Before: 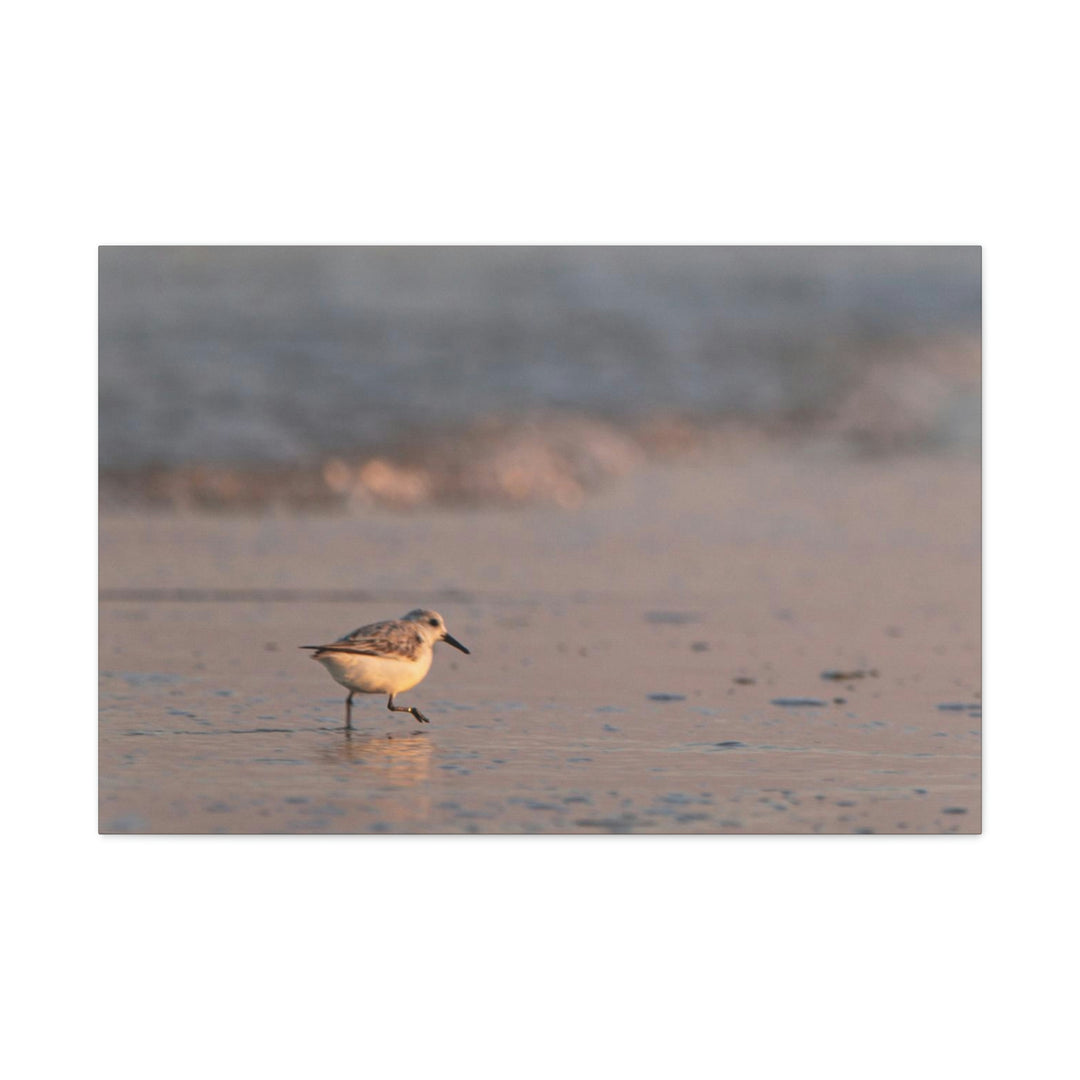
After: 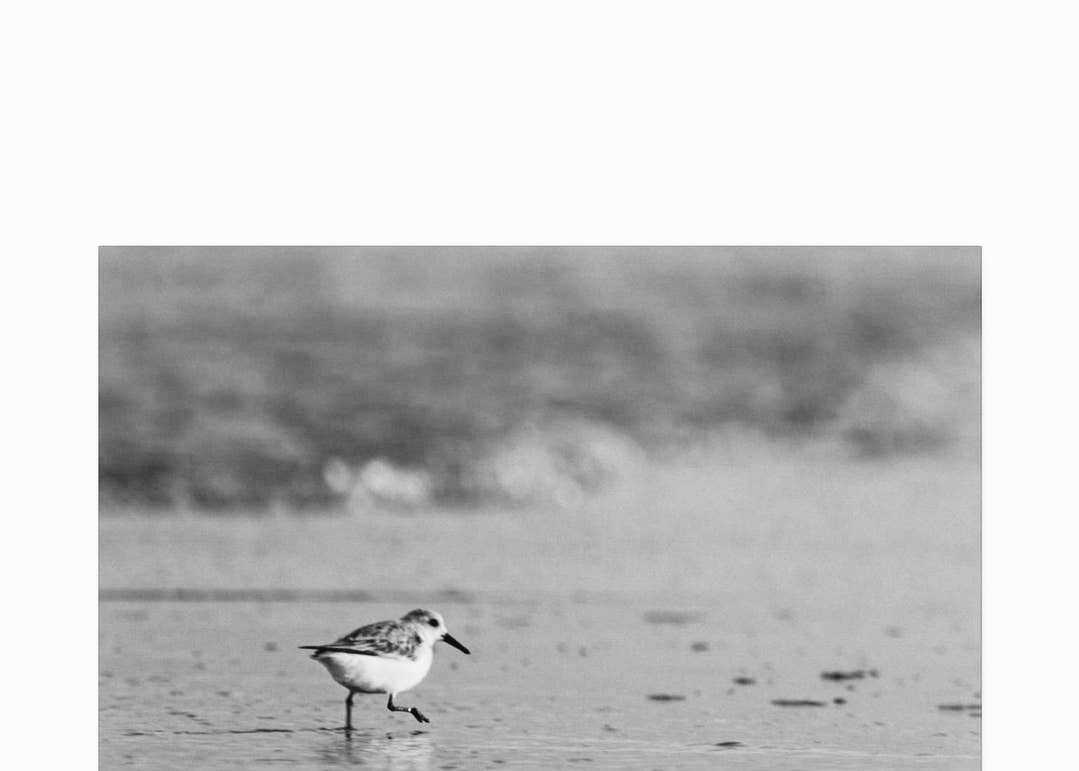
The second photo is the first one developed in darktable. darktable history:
crop: bottom 28.576%
color contrast: green-magenta contrast 0, blue-yellow contrast 0
filmic rgb: black relative exposure -8.07 EV, white relative exposure 3 EV, hardness 5.35, contrast 1.25
tone curve: curves: ch0 [(0, 0) (0.003, 0.013) (0.011, 0.018) (0.025, 0.027) (0.044, 0.045) (0.069, 0.068) (0.1, 0.096) (0.136, 0.13) (0.177, 0.168) (0.224, 0.217) (0.277, 0.277) (0.335, 0.338) (0.399, 0.401) (0.468, 0.473) (0.543, 0.544) (0.623, 0.621) (0.709, 0.7) (0.801, 0.781) (0.898, 0.869) (1, 1)], preserve colors none
contrast brightness saturation: contrast 0.39, brightness 0.1
